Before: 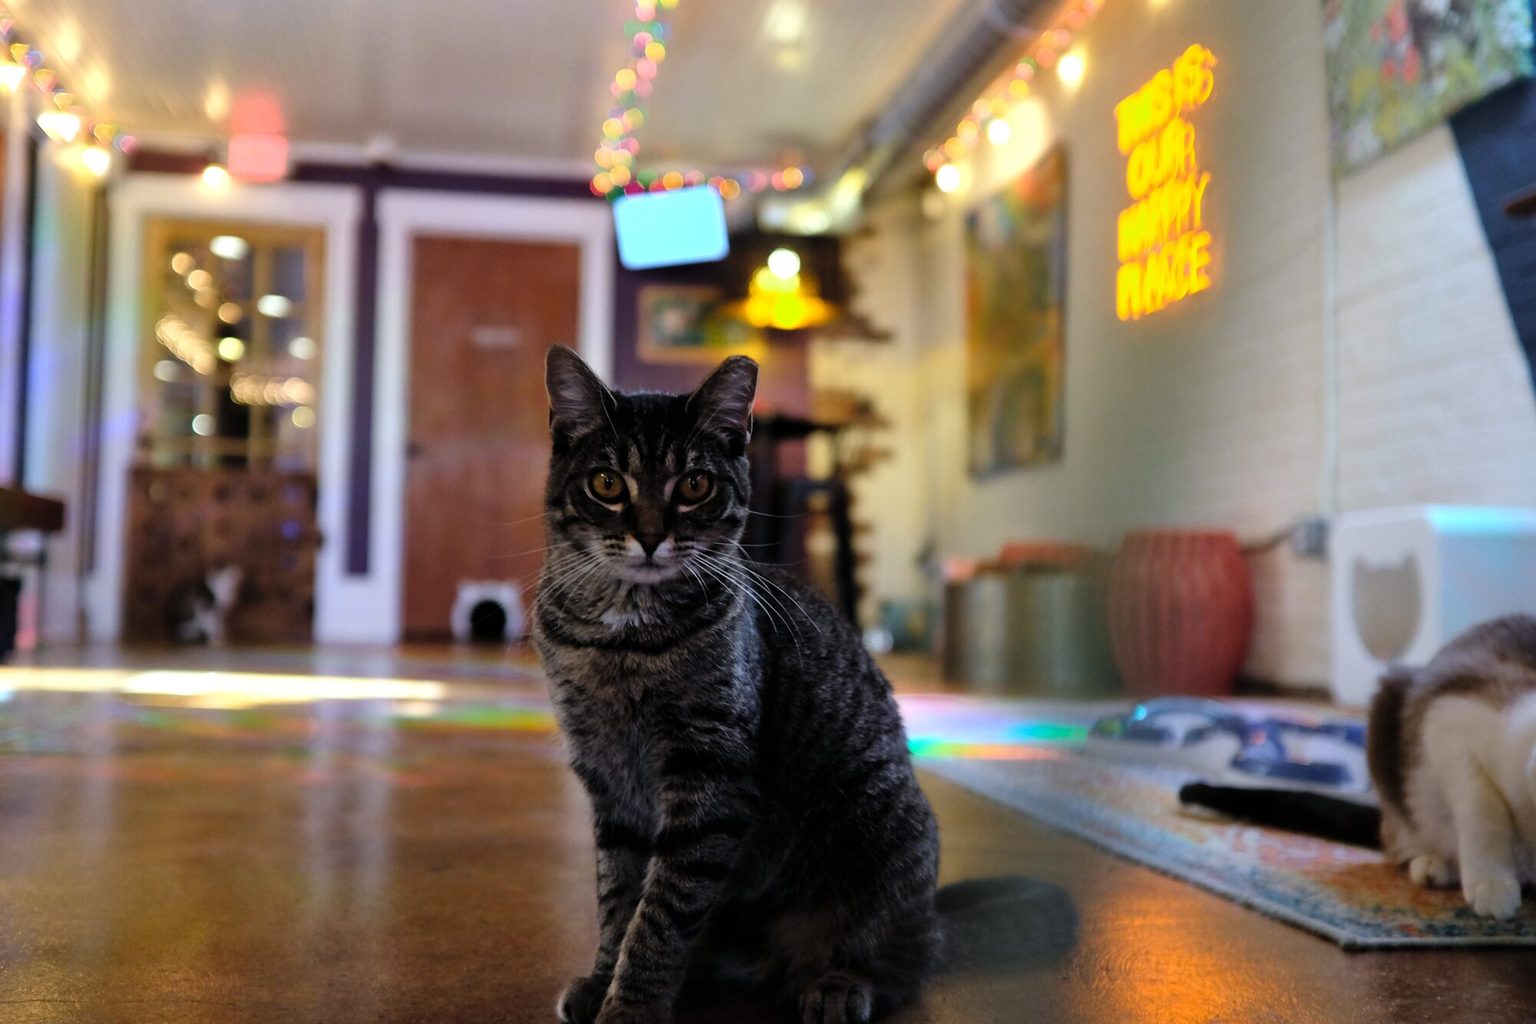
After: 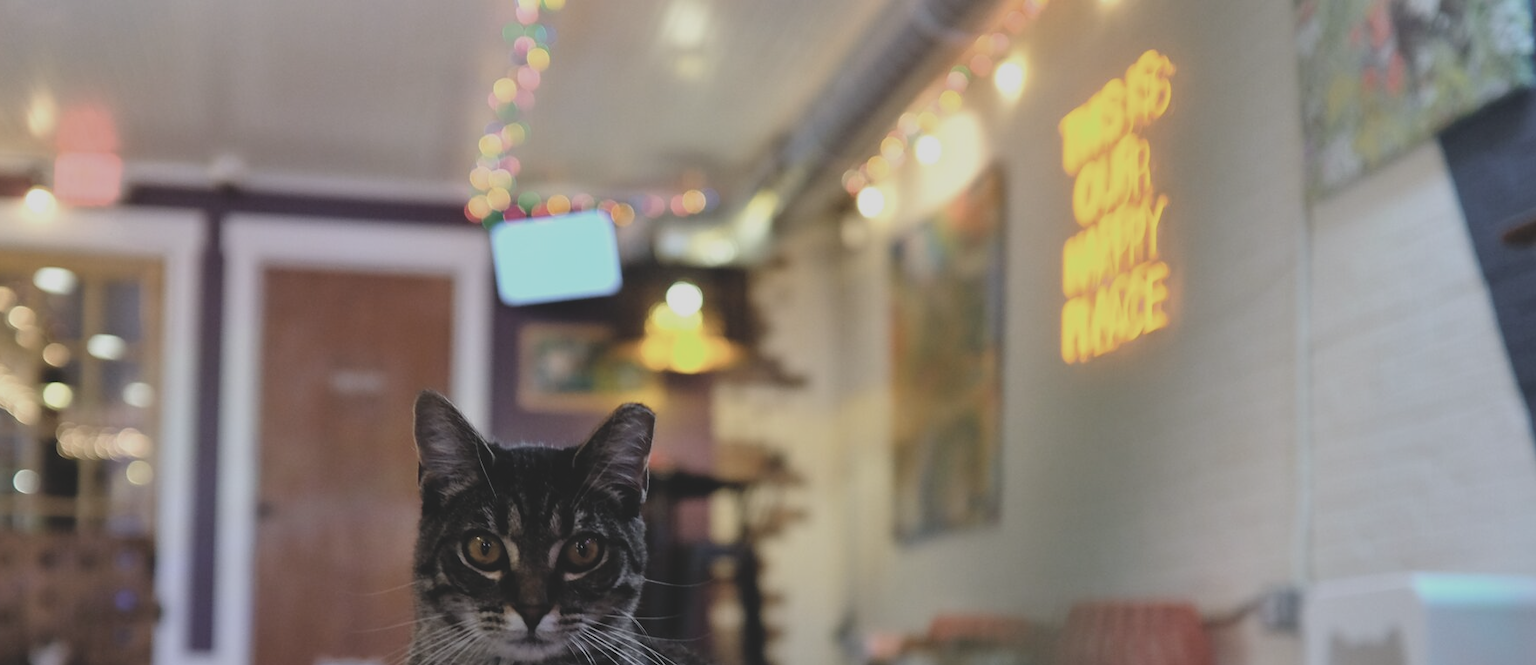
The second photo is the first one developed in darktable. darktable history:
crop and rotate: left 11.788%, bottom 42.636%
contrast brightness saturation: contrast -0.266, saturation -0.442
